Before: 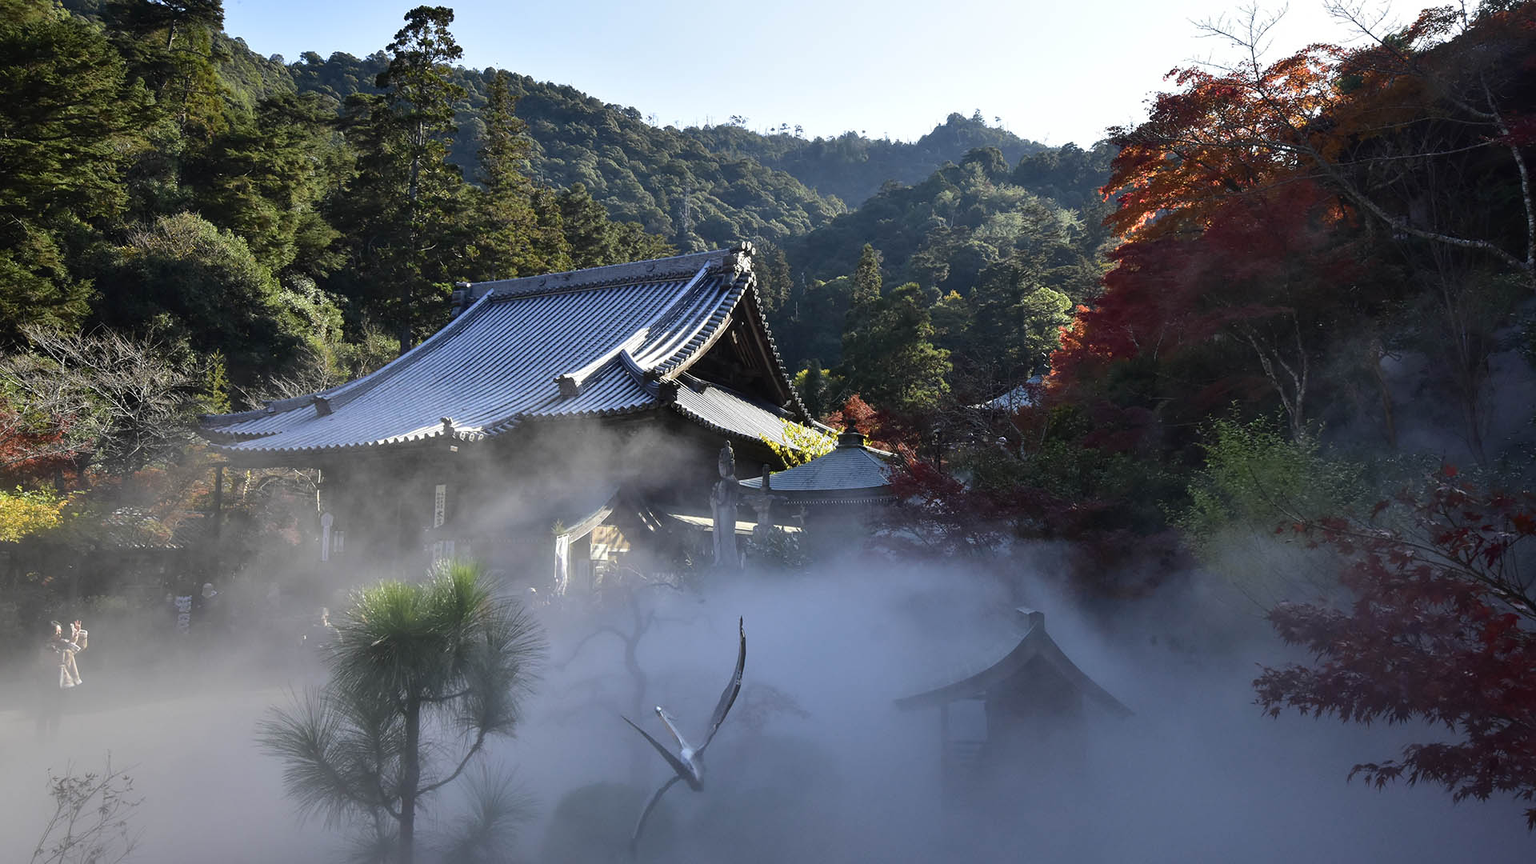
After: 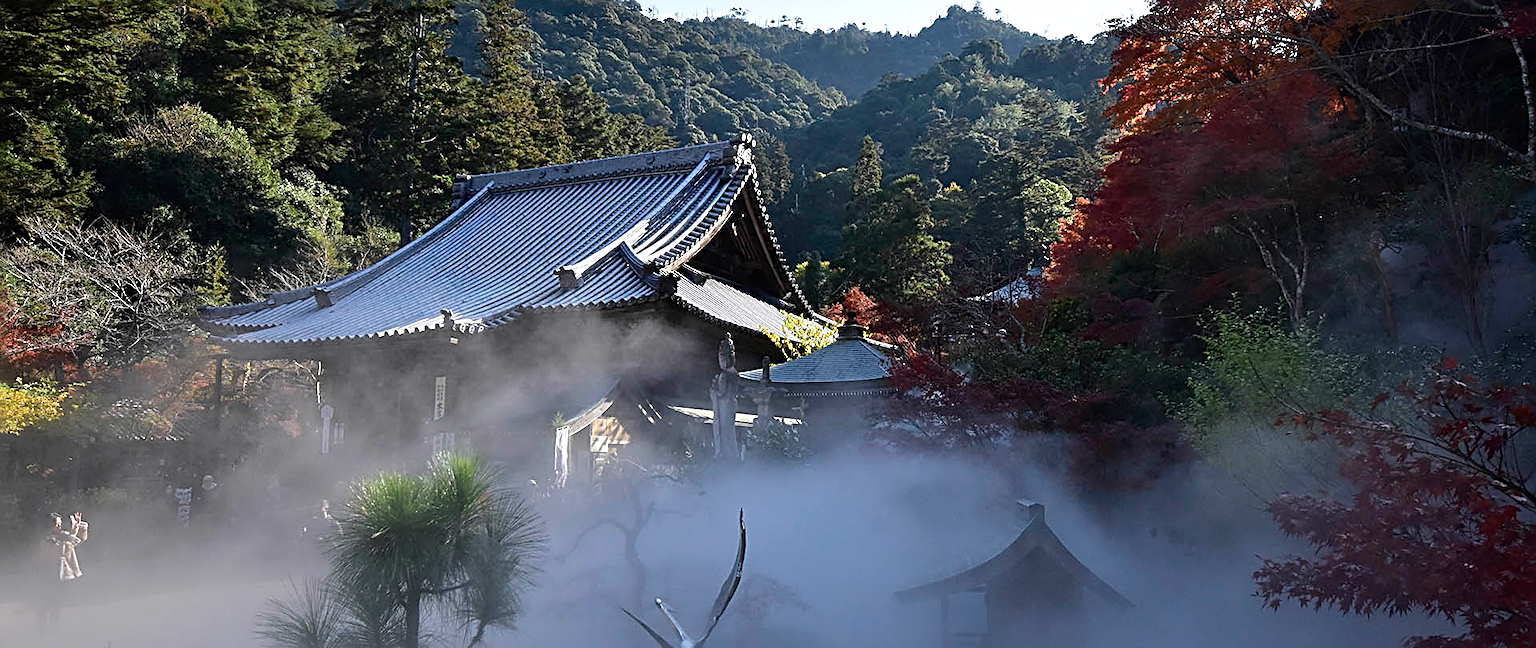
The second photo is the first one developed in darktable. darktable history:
white balance: red 1.004, blue 1.024
crop and rotate: top 12.5%, bottom 12.5%
sharpen: radius 3.025, amount 0.757
